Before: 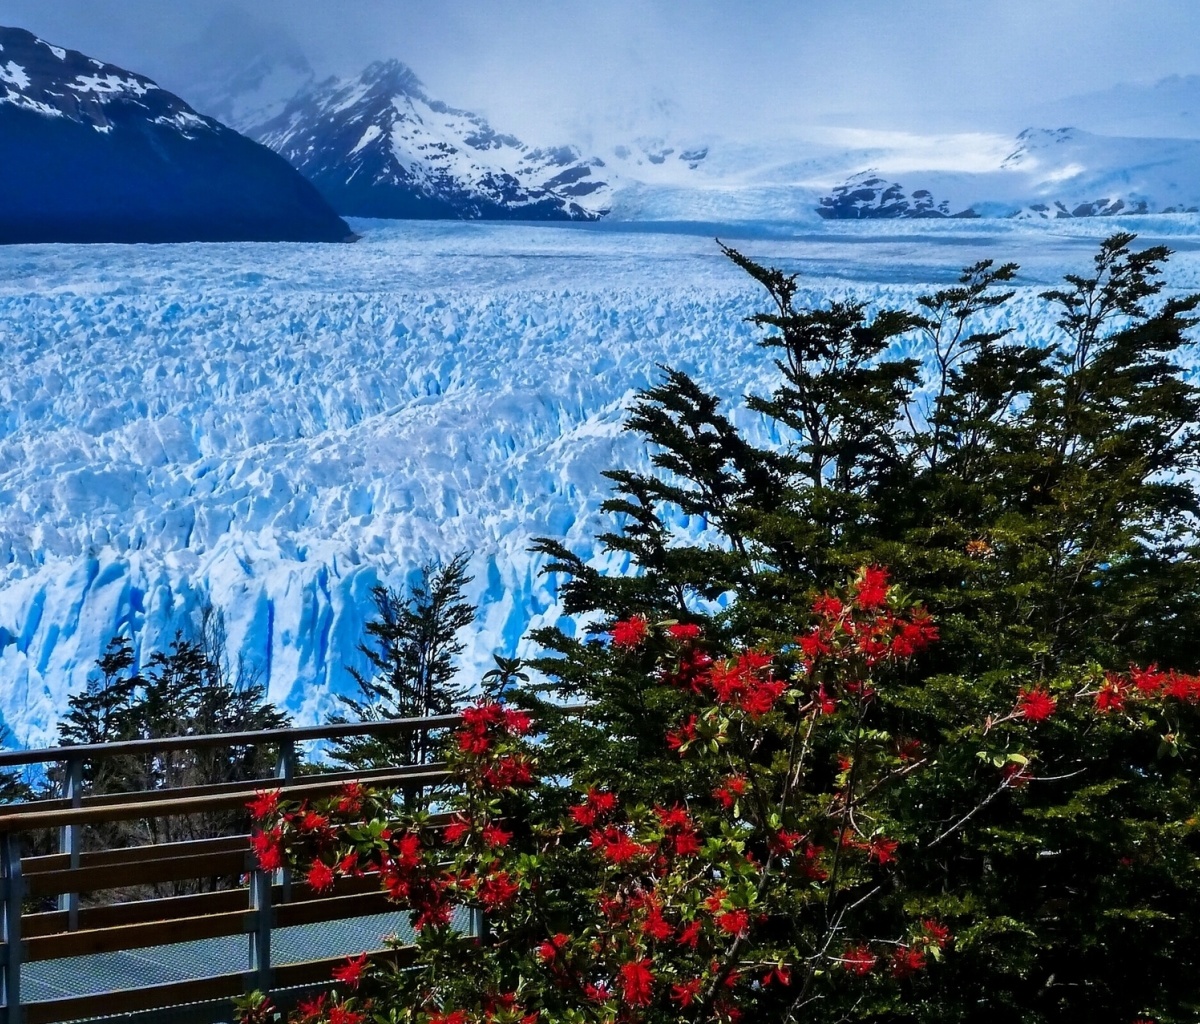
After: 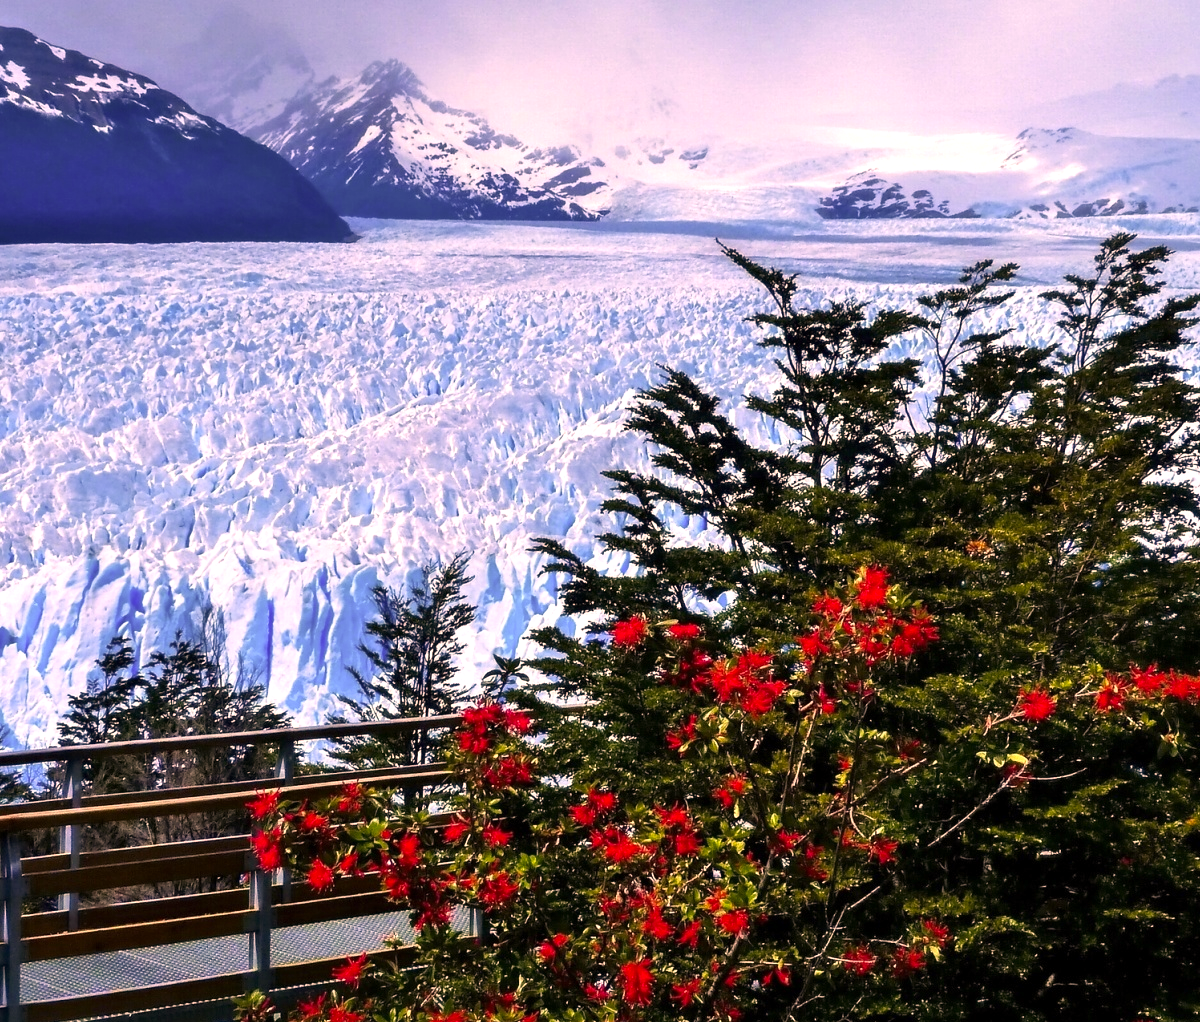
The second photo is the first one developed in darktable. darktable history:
color correction: highlights a* 21.88, highlights b* 22.25
exposure: exposure 0.657 EV, compensate highlight preservation false
crop: top 0.05%, bottom 0.098%
